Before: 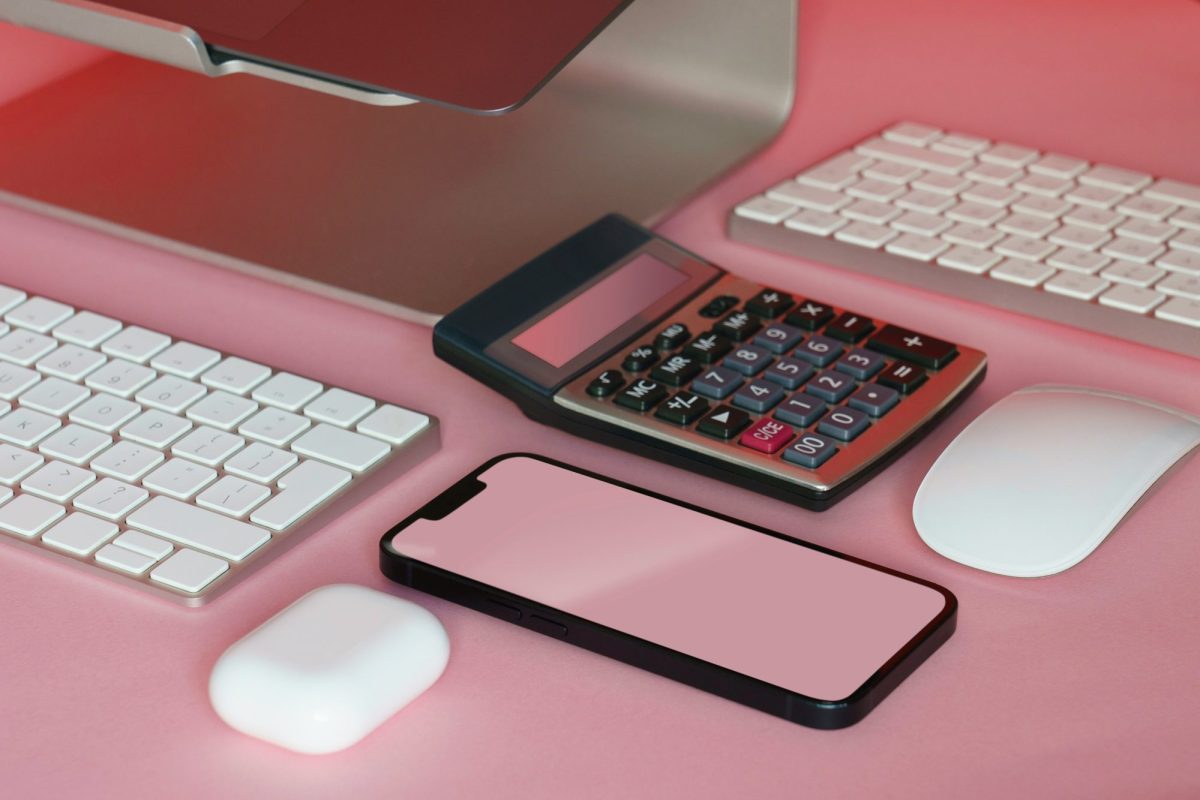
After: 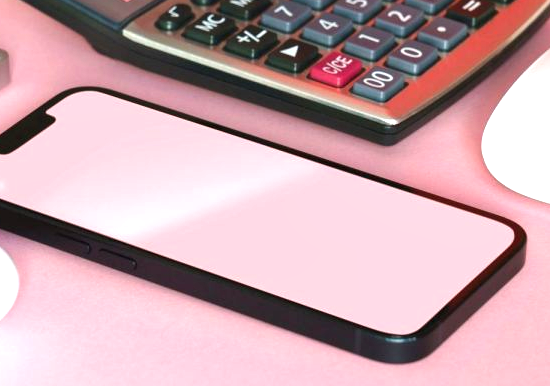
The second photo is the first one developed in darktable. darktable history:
exposure: black level correction 0, exposure 1 EV, compensate exposure bias true, compensate highlight preservation false
local contrast: mode bilateral grid, contrast 20, coarseness 50, detail 120%, midtone range 0.2
levels: levels [0, 0.476, 0.951]
crop: left 35.976%, top 45.819%, right 18.162%, bottom 5.807%
